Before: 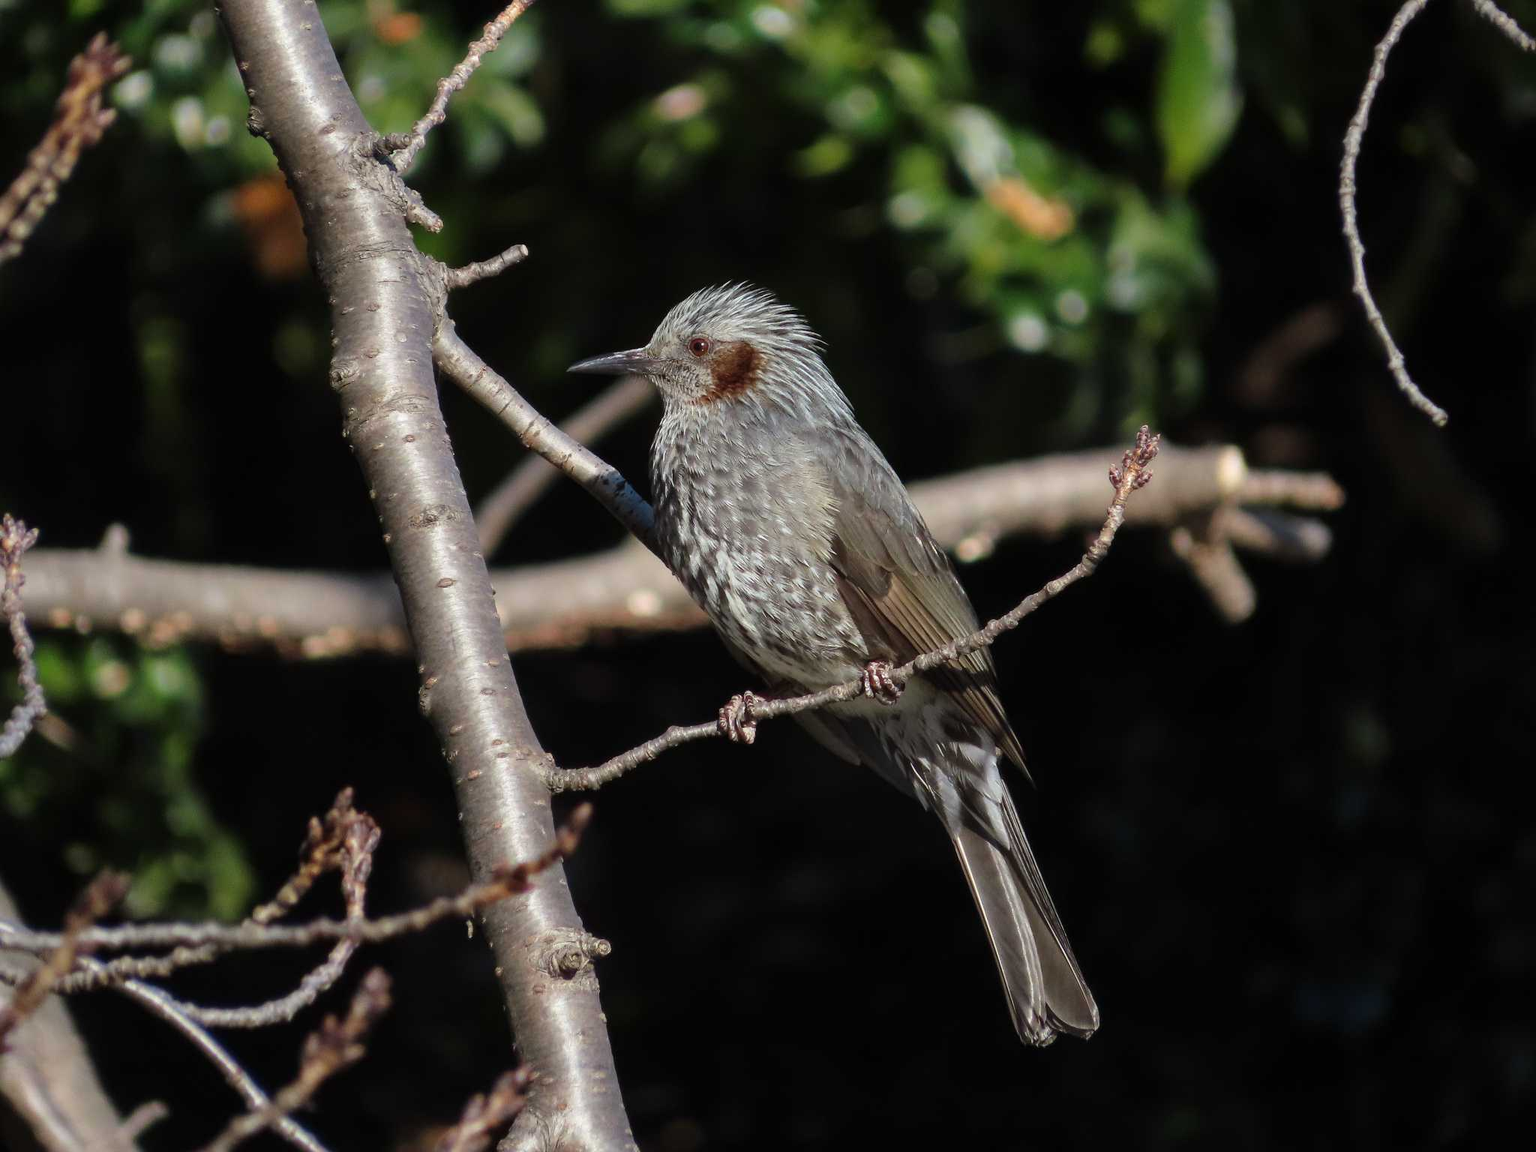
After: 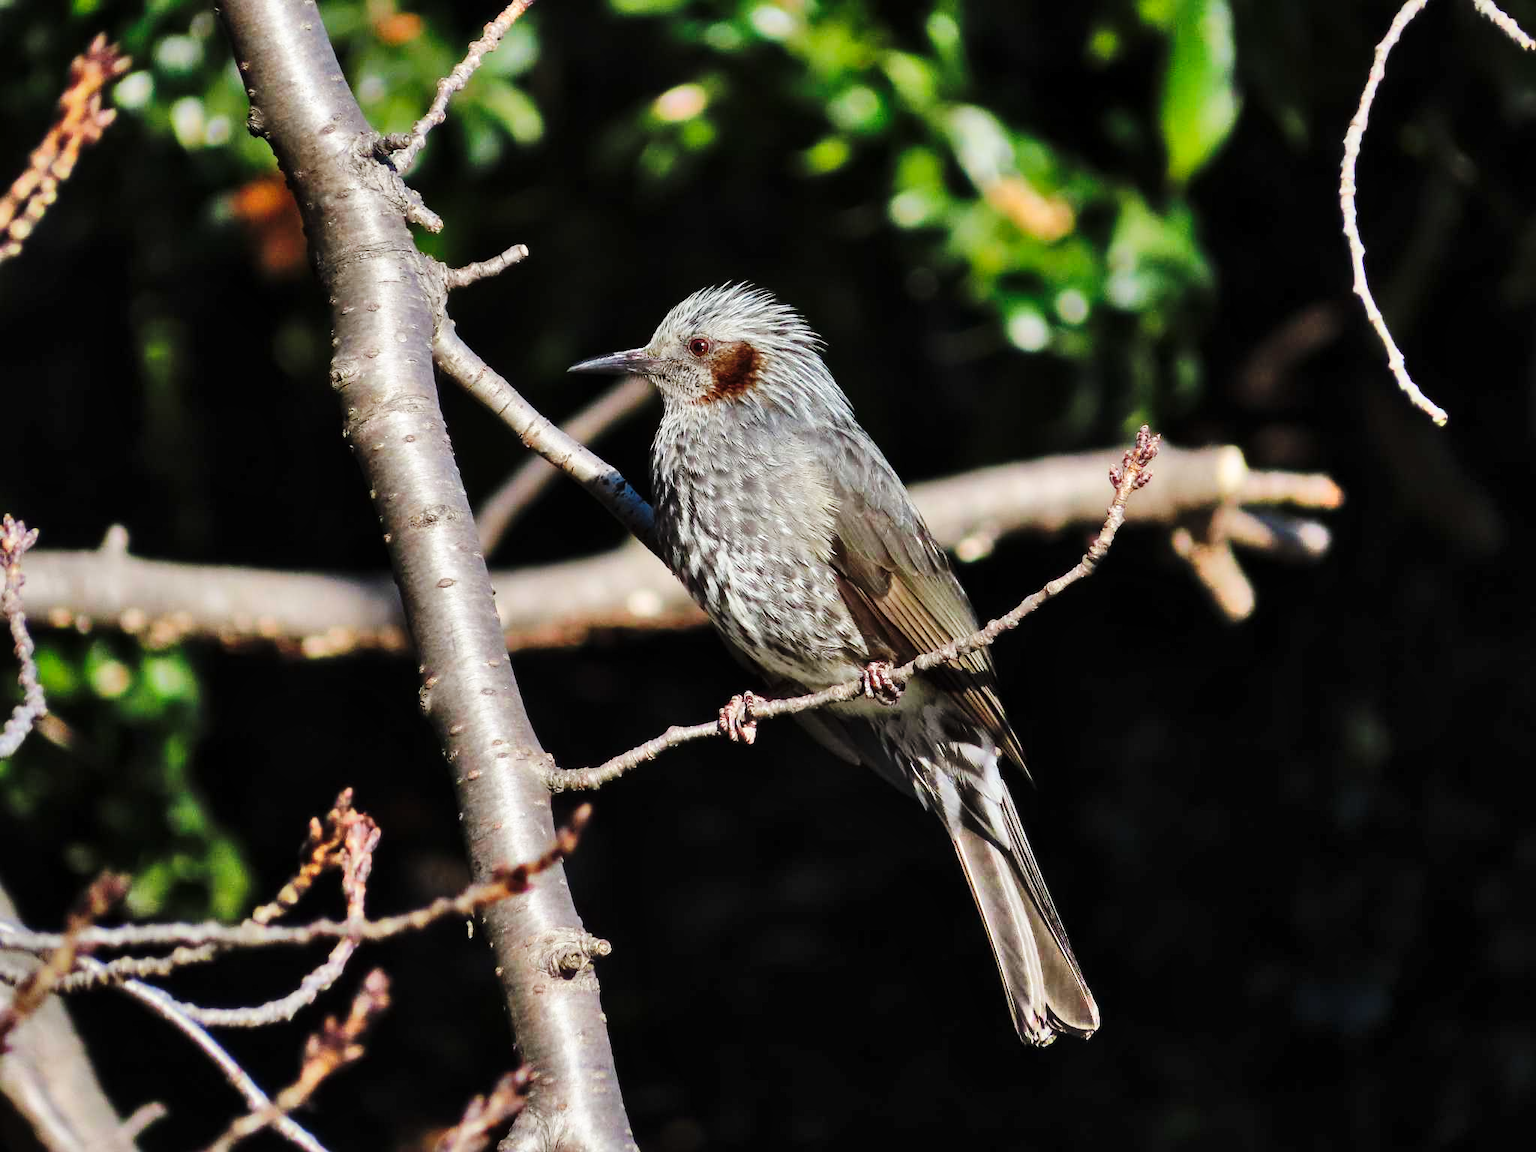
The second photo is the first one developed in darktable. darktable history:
shadows and highlights: soften with gaussian
local contrast: mode bilateral grid, contrast 20, coarseness 49, detail 119%, midtone range 0.2
base curve: curves: ch0 [(0, 0) (0.036, 0.025) (0.121, 0.166) (0.206, 0.329) (0.605, 0.79) (1, 1)], preserve colors none
